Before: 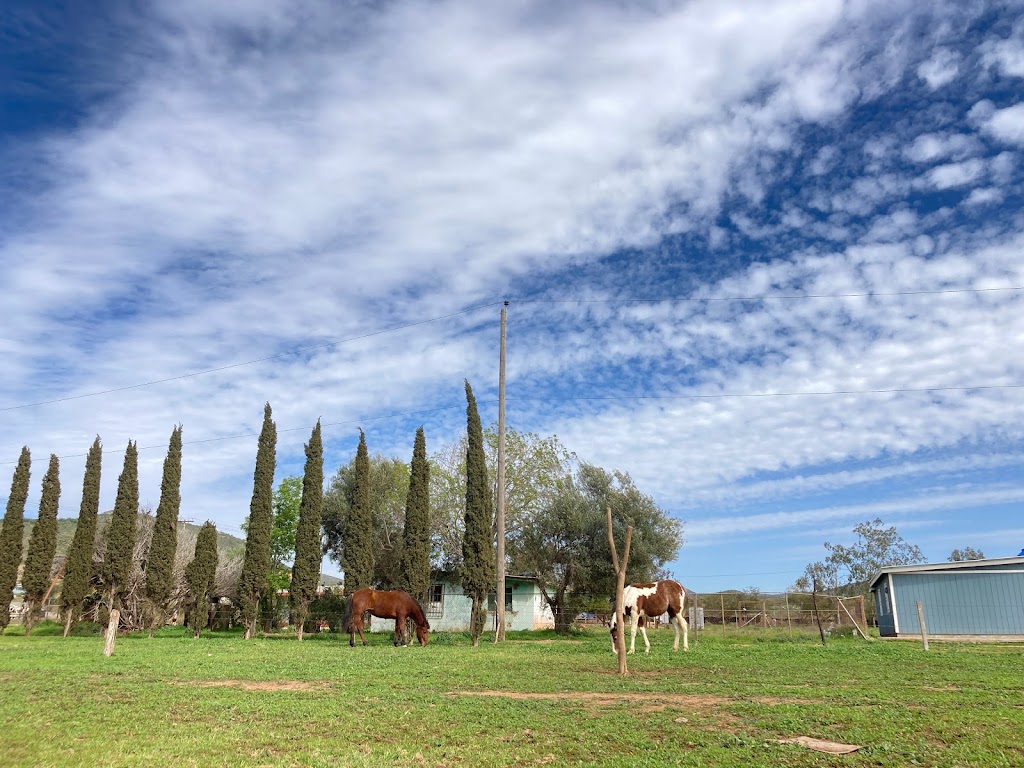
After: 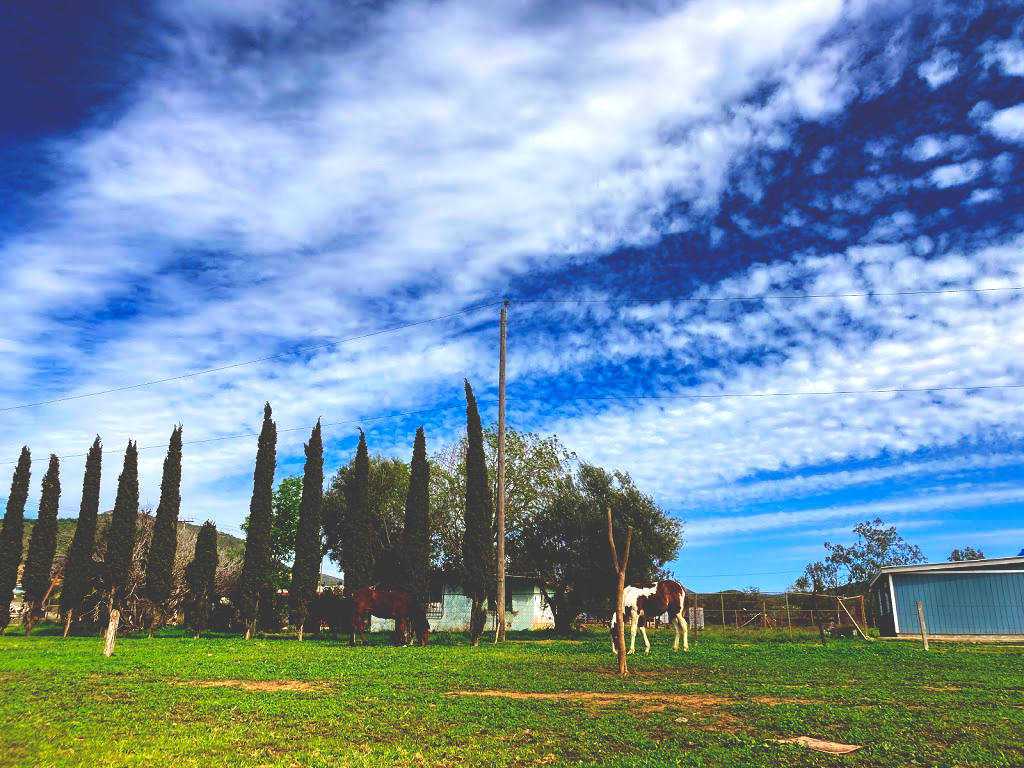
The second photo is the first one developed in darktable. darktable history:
base curve: curves: ch0 [(0, 0.036) (0.083, 0.04) (0.804, 1)], preserve colors none
color balance rgb: linear chroma grading › global chroma 14.756%, perceptual saturation grading › global saturation -4.046%, perceptual saturation grading › shadows -2.128%, perceptual brilliance grading › global brilliance -0.93%, perceptual brilliance grading › highlights -1.128%, perceptual brilliance grading › mid-tones -1.98%, perceptual brilliance grading › shadows -1.557%, global vibrance 20.258%
